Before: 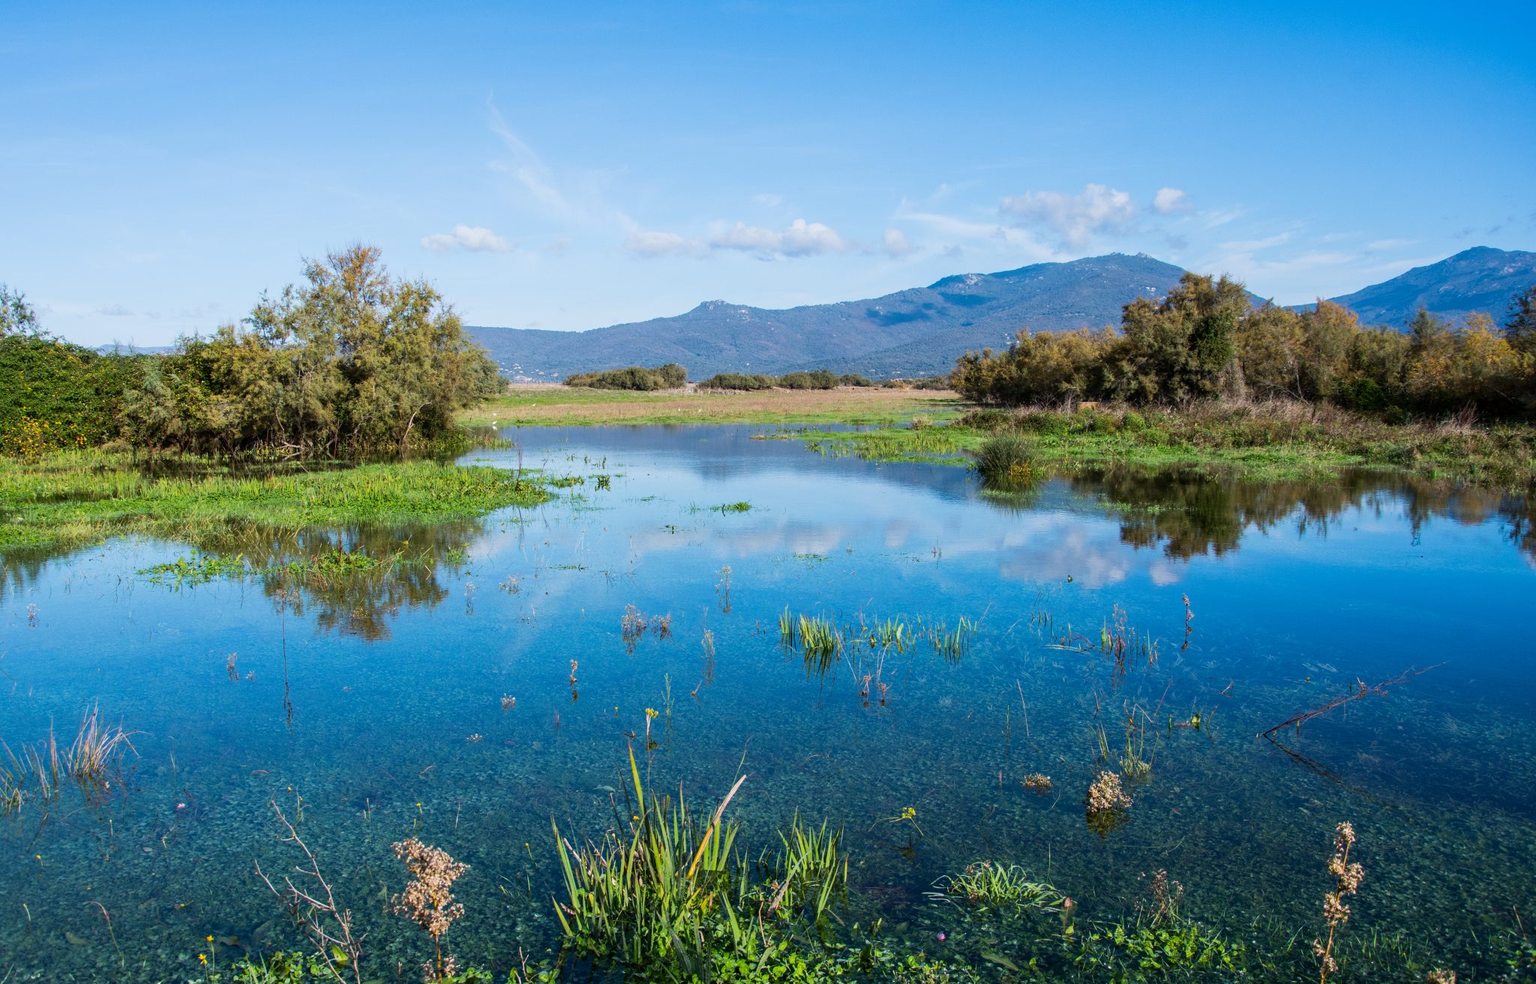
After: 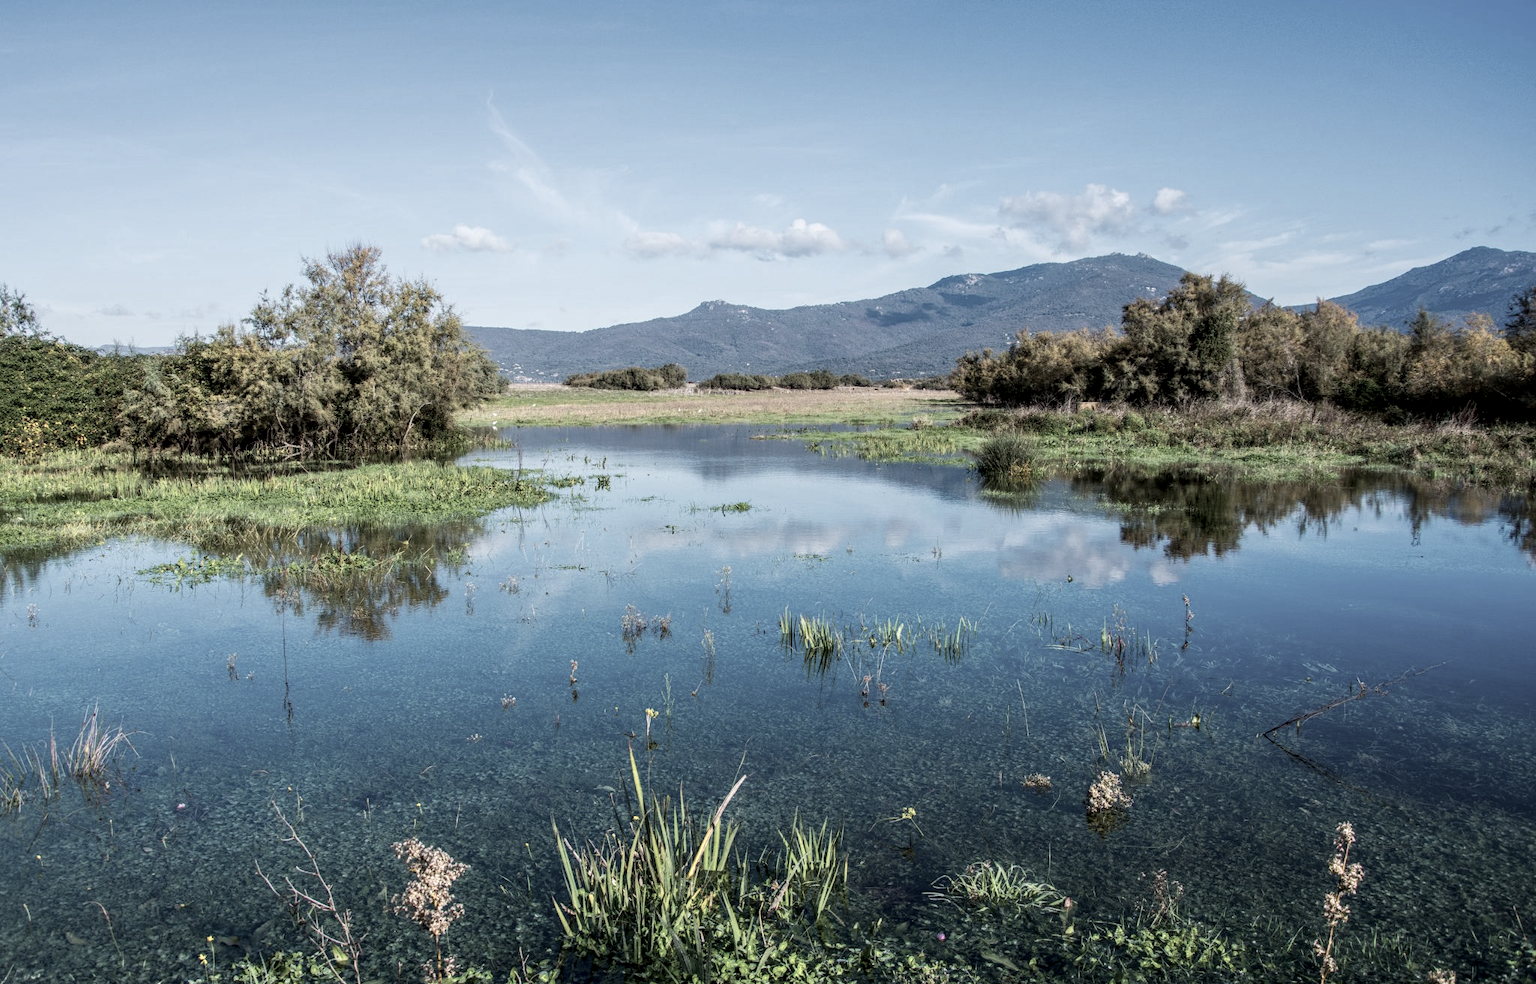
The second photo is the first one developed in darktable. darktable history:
local contrast: detail 130%
color zones: curves: ch0 [(0, 0.6) (0.129, 0.585) (0.193, 0.596) (0.429, 0.5) (0.571, 0.5) (0.714, 0.5) (0.857, 0.5) (1, 0.6)]; ch1 [(0, 0.453) (0.112, 0.245) (0.213, 0.252) (0.429, 0.233) (0.571, 0.231) (0.683, 0.242) (0.857, 0.296) (1, 0.453)]
